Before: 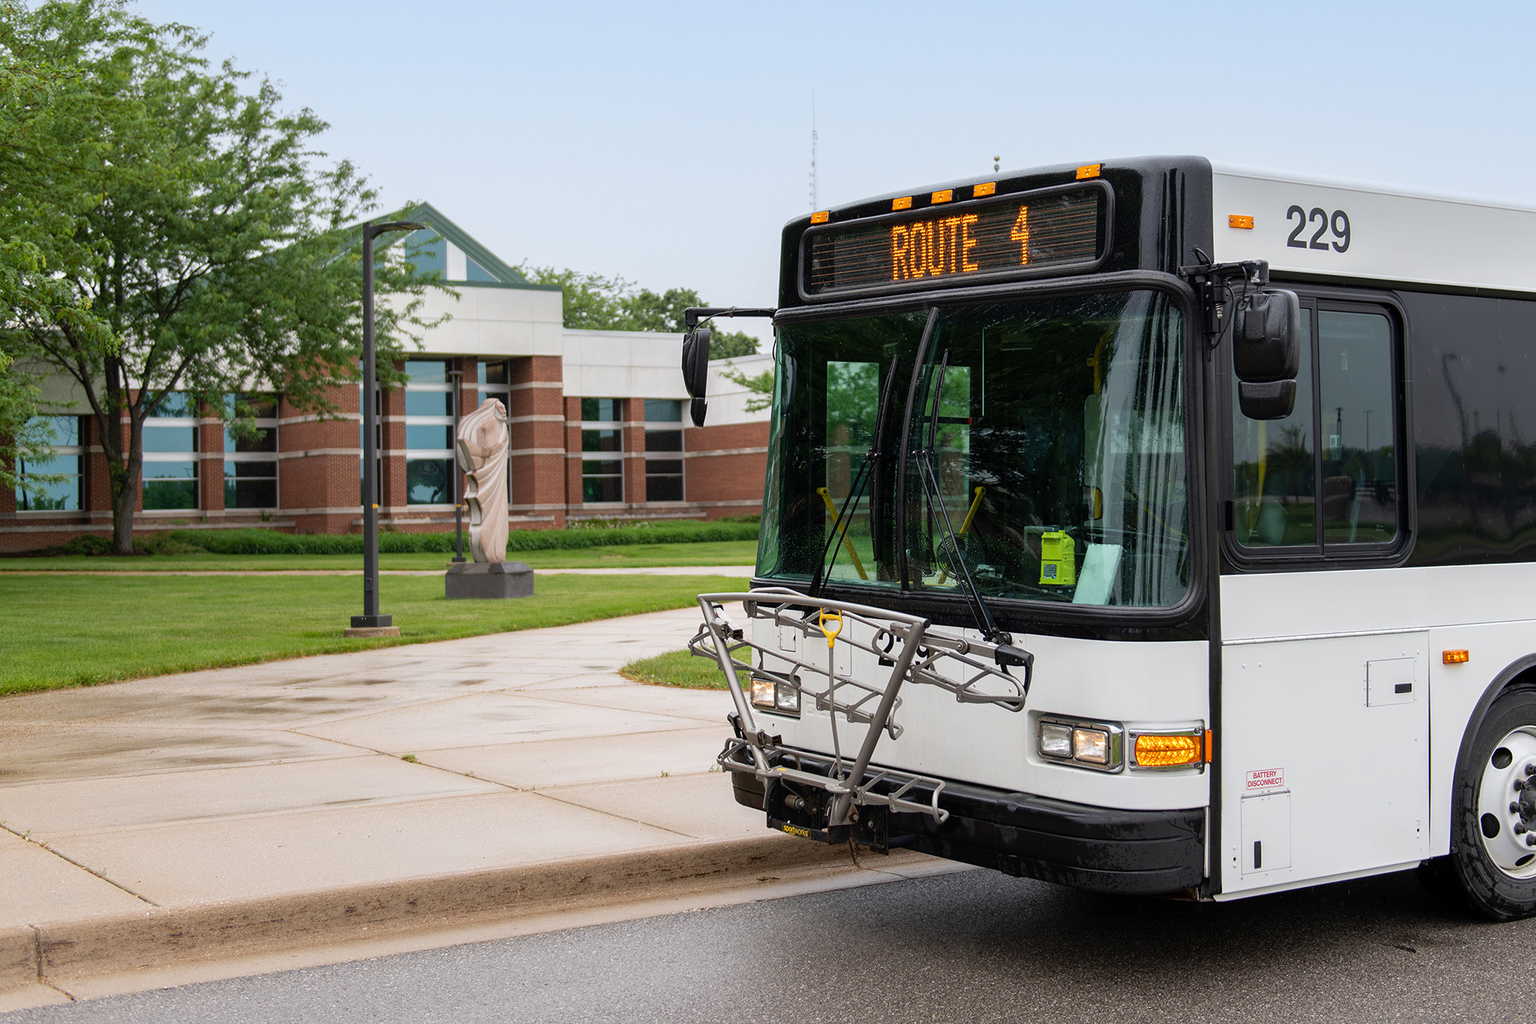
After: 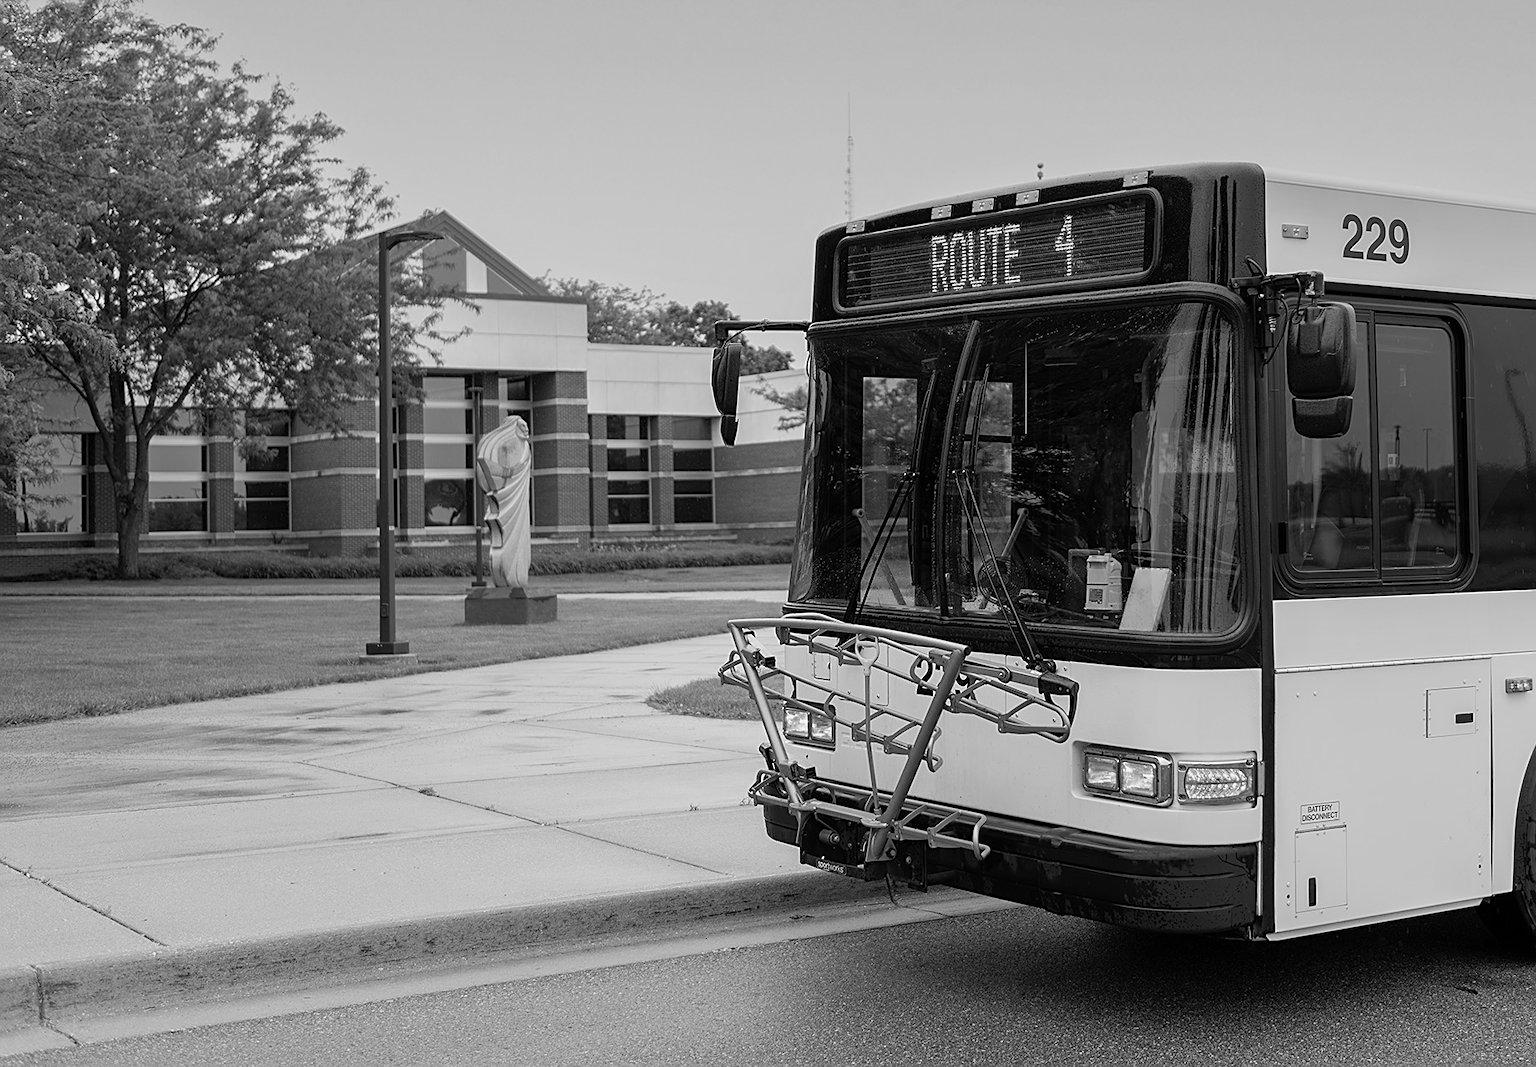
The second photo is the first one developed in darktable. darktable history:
crop: right 4.126%, bottom 0.031%
monochrome: a 26.22, b 42.67, size 0.8
sharpen: on, module defaults
